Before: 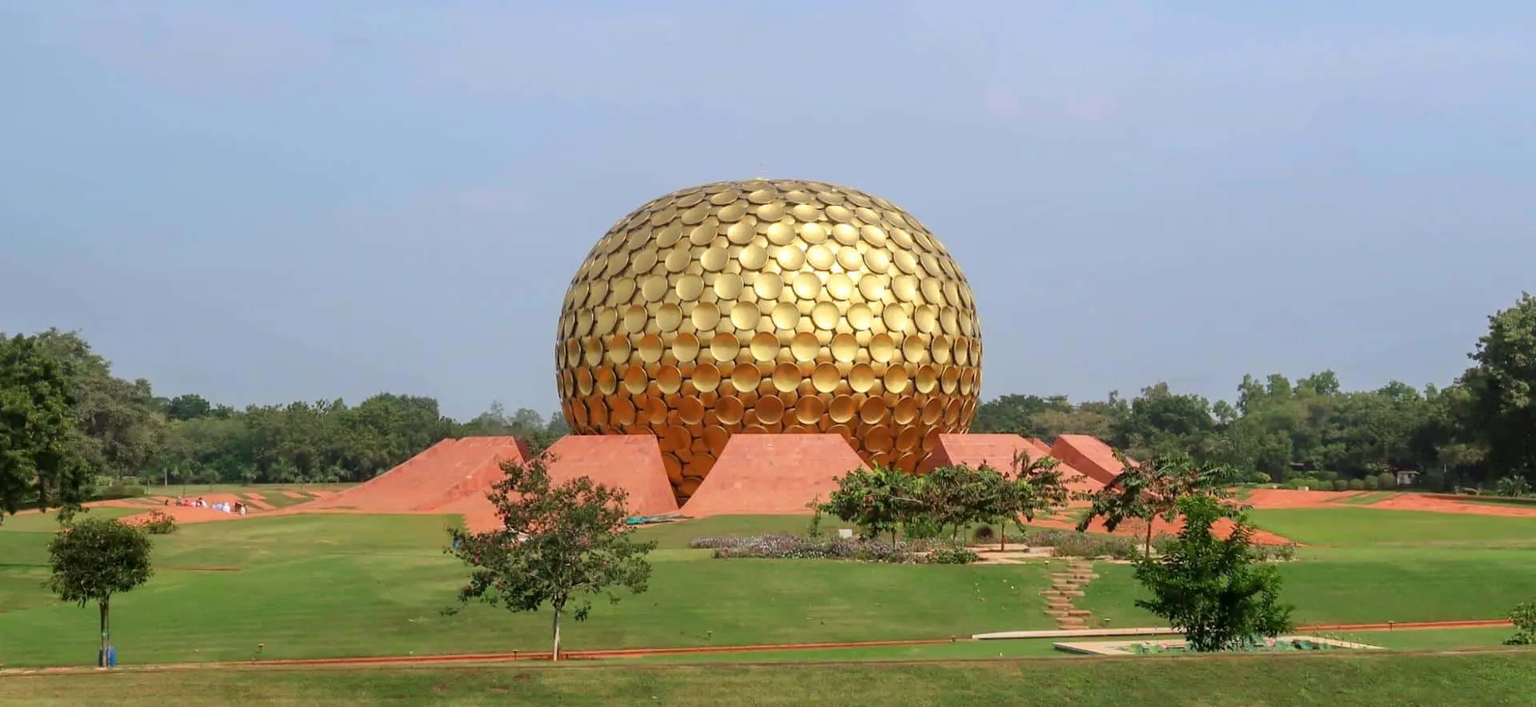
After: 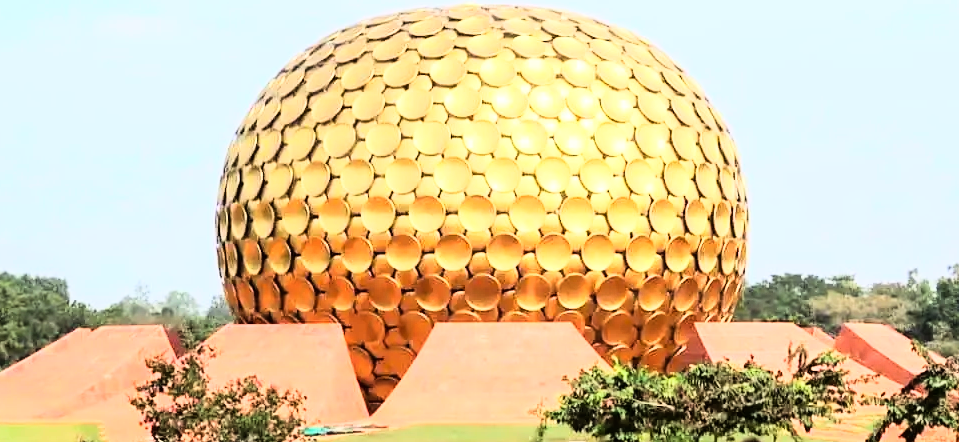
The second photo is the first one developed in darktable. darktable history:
exposure: exposure 0.29 EV, compensate highlight preservation false
rgb curve: curves: ch0 [(0, 0) (0.21, 0.15) (0.24, 0.21) (0.5, 0.75) (0.75, 0.96) (0.89, 0.99) (1, 1)]; ch1 [(0, 0.02) (0.21, 0.13) (0.25, 0.2) (0.5, 0.67) (0.75, 0.9) (0.89, 0.97) (1, 1)]; ch2 [(0, 0.02) (0.21, 0.13) (0.25, 0.2) (0.5, 0.67) (0.75, 0.9) (0.89, 0.97) (1, 1)], compensate middle gray true
crop: left 25%, top 25%, right 25%, bottom 25%
